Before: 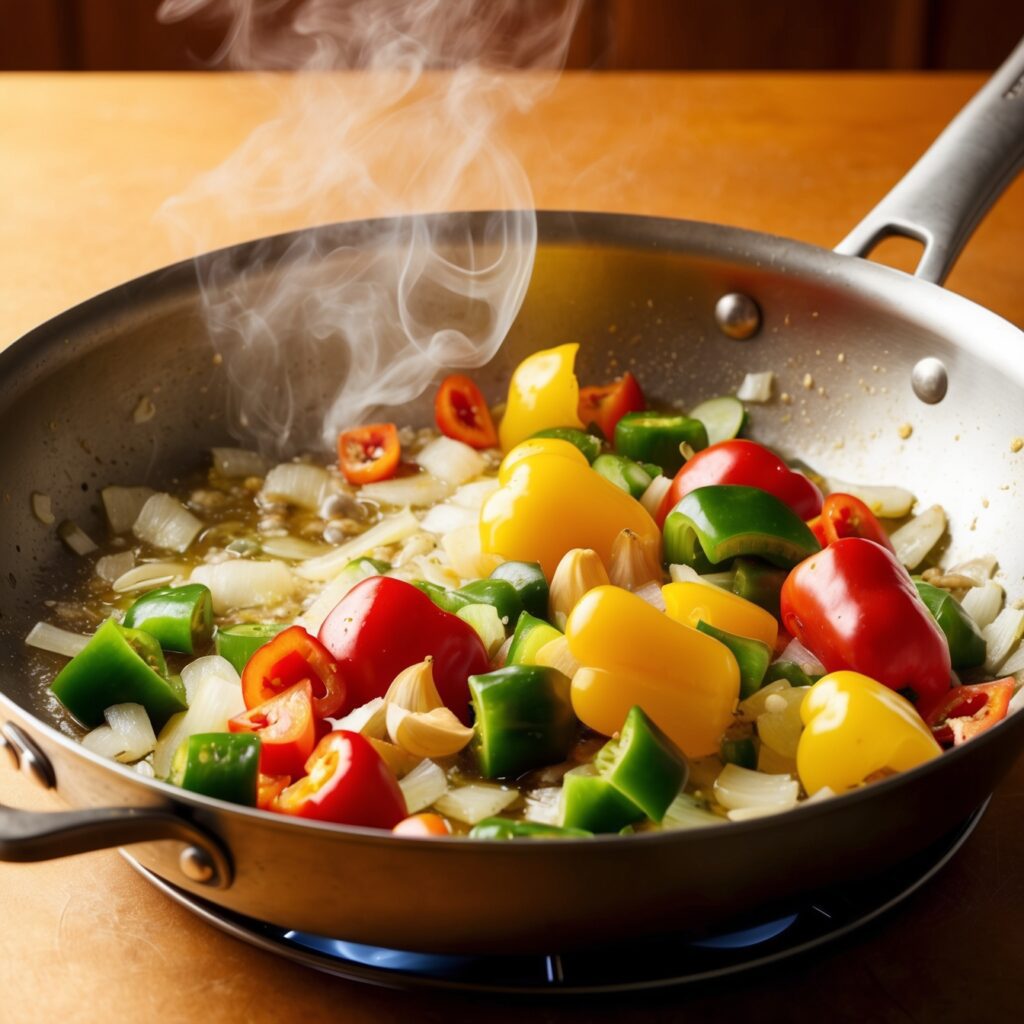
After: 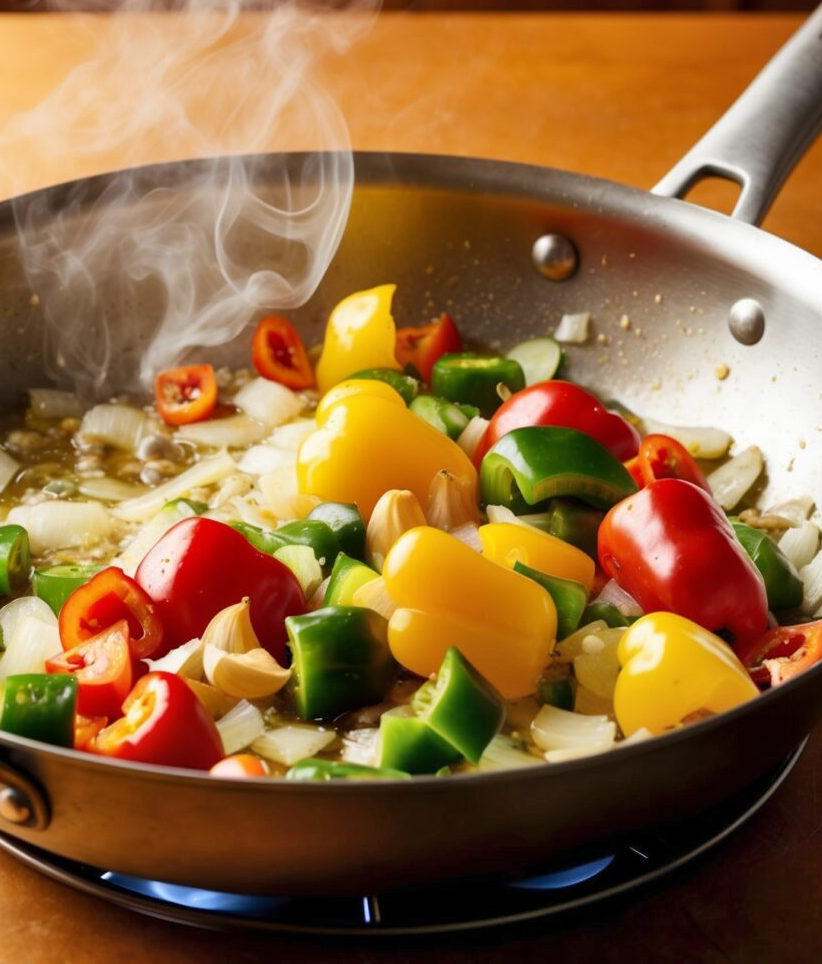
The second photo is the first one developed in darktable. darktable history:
crop and rotate: left 17.959%, top 5.771%, right 1.742%
white balance: emerald 1
shadows and highlights: shadows 49, highlights -41, soften with gaussian
